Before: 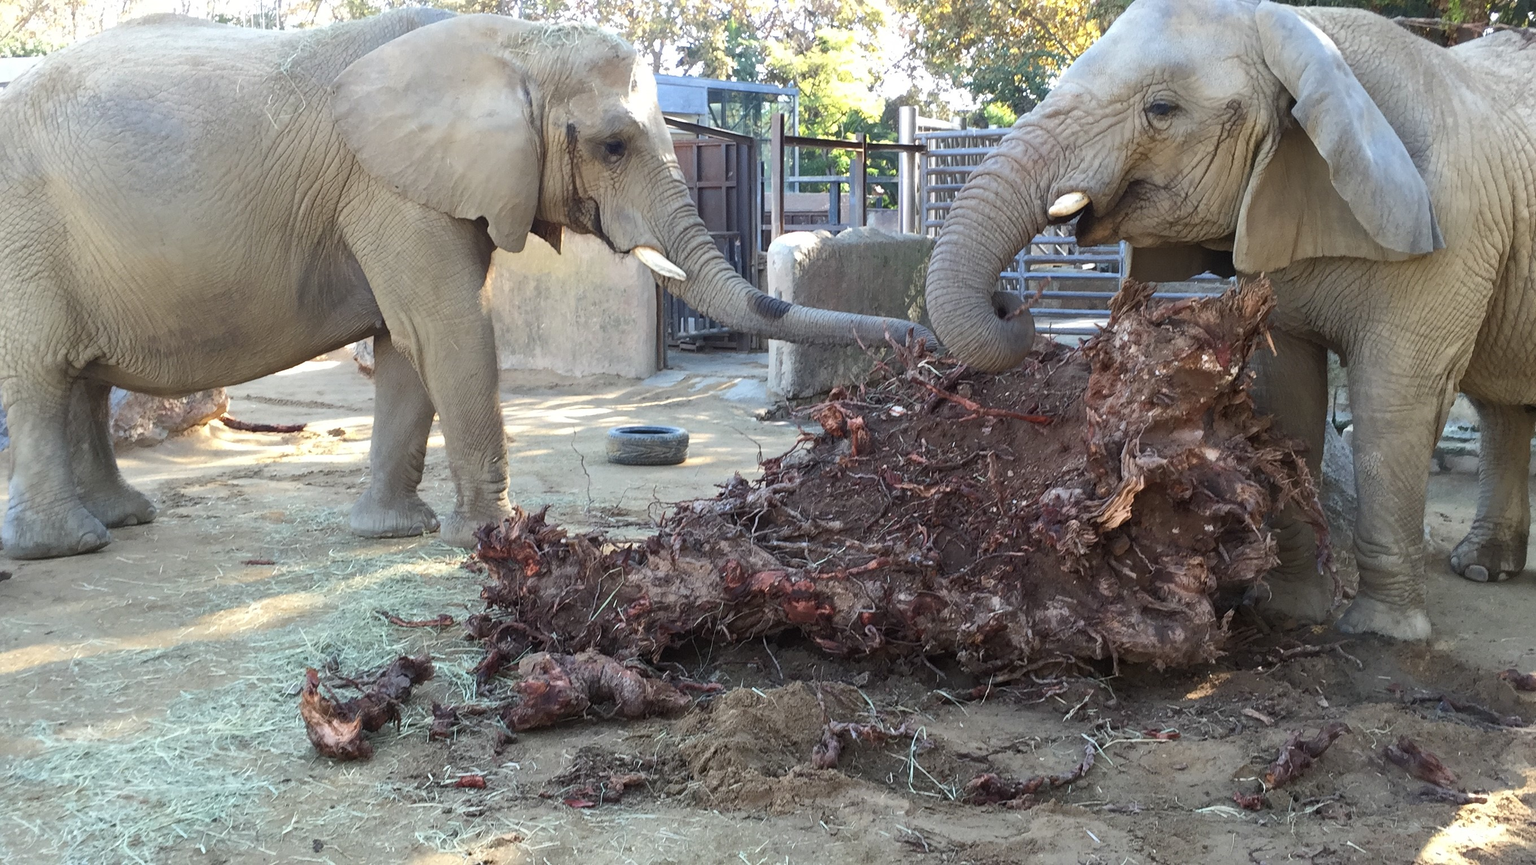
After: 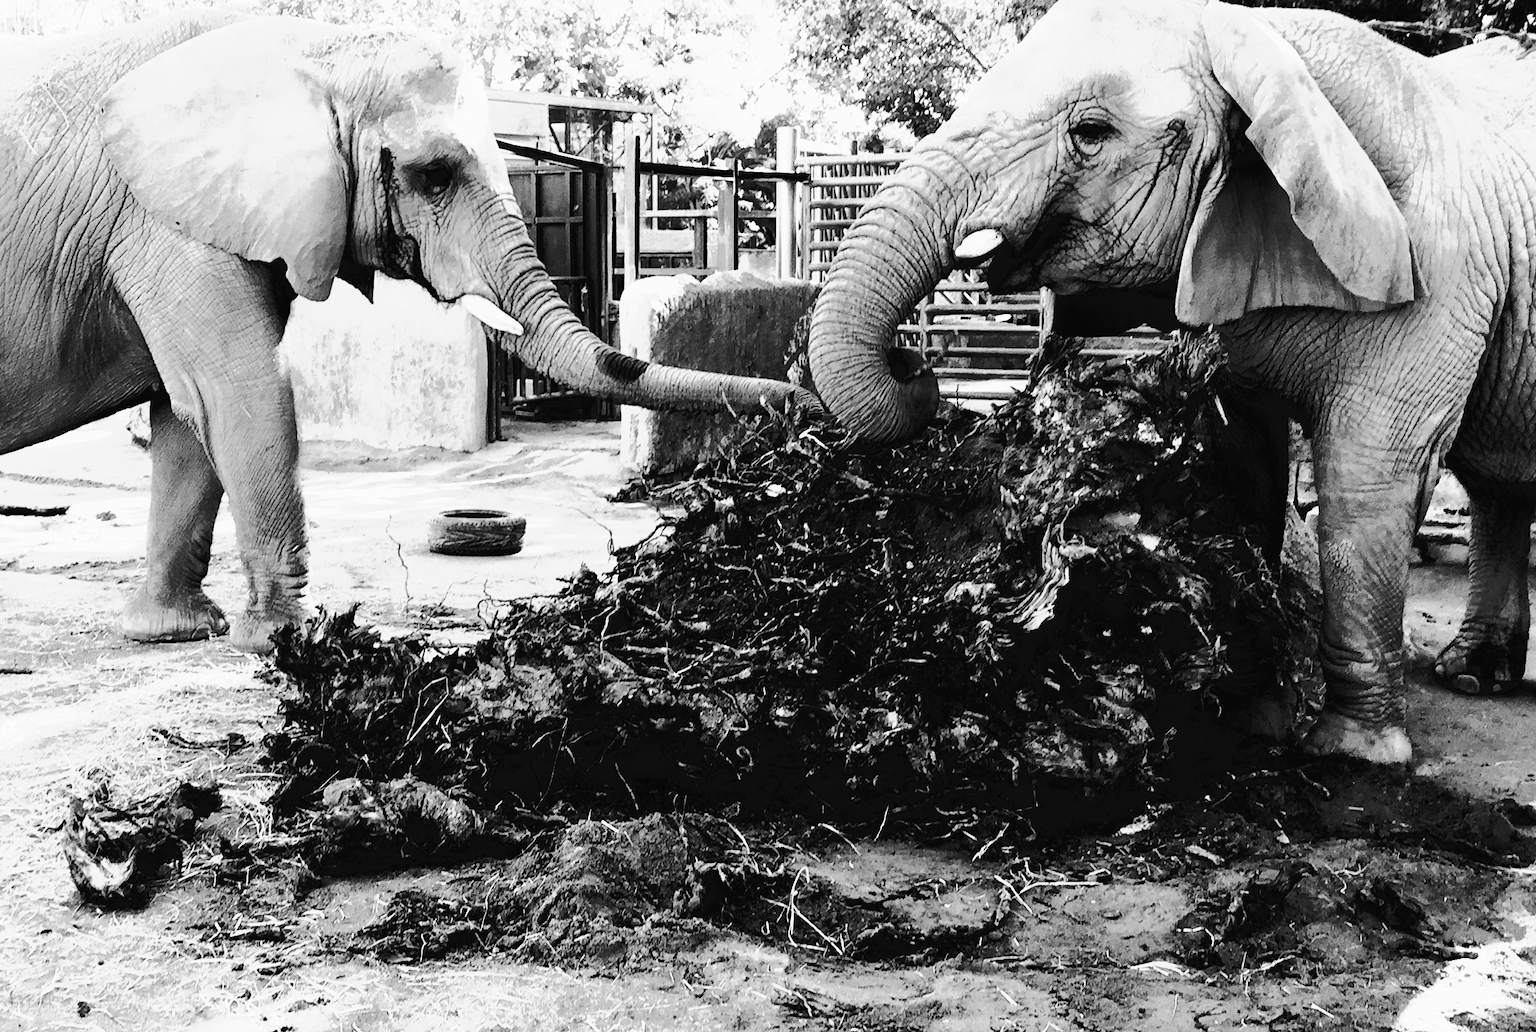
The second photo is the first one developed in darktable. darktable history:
tone curve: curves: ch0 [(0, 0) (0.003, 0.043) (0.011, 0.043) (0.025, 0.035) (0.044, 0.042) (0.069, 0.035) (0.1, 0.03) (0.136, 0.017) (0.177, 0.03) (0.224, 0.06) (0.277, 0.118) (0.335, 0.189) (0.399, 0.297) (0.468, 0.483) (0.543, 0.631) (0.623, 0.746) (0.709, 0.823) (0.801, 0.944) (0.898, 0.966) (1, 1)], preserve colors none
crop: left 16.145%
monochrome: a 2.21, b -1.33, size 2.2
sigmoid: contrast 1.86, skew 0.35
sharpen: radius 2.883, amount 0.868, threshold 47.523
